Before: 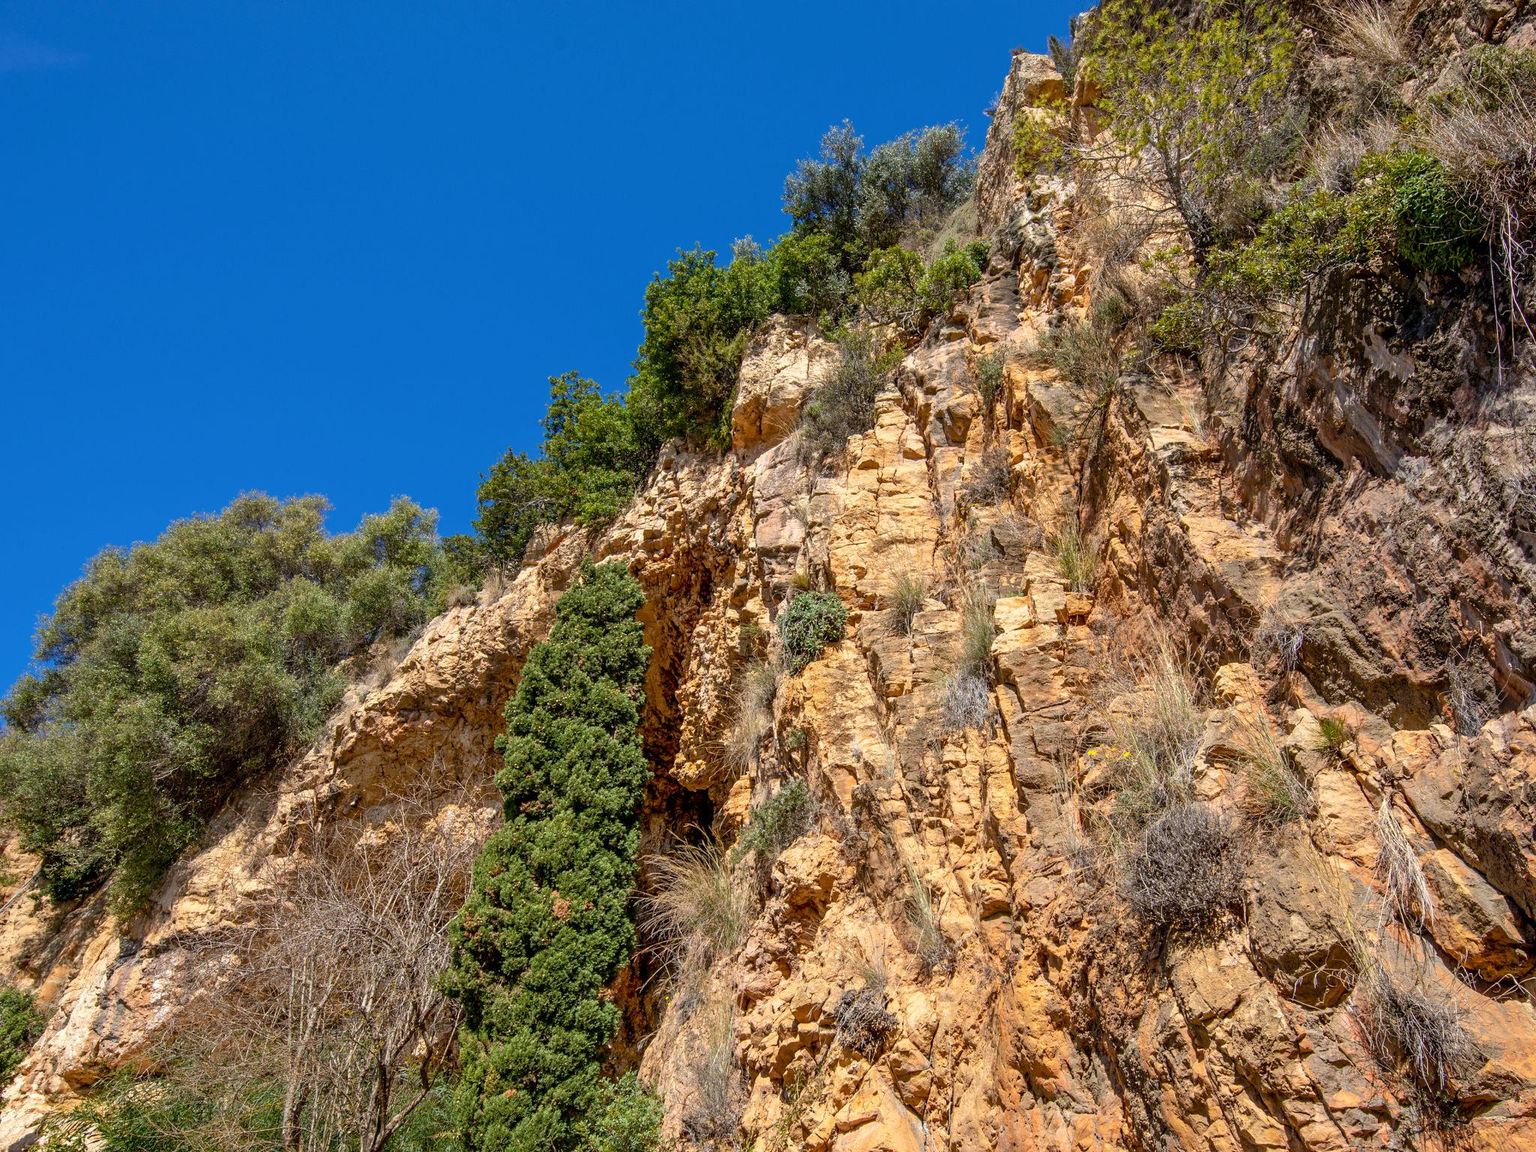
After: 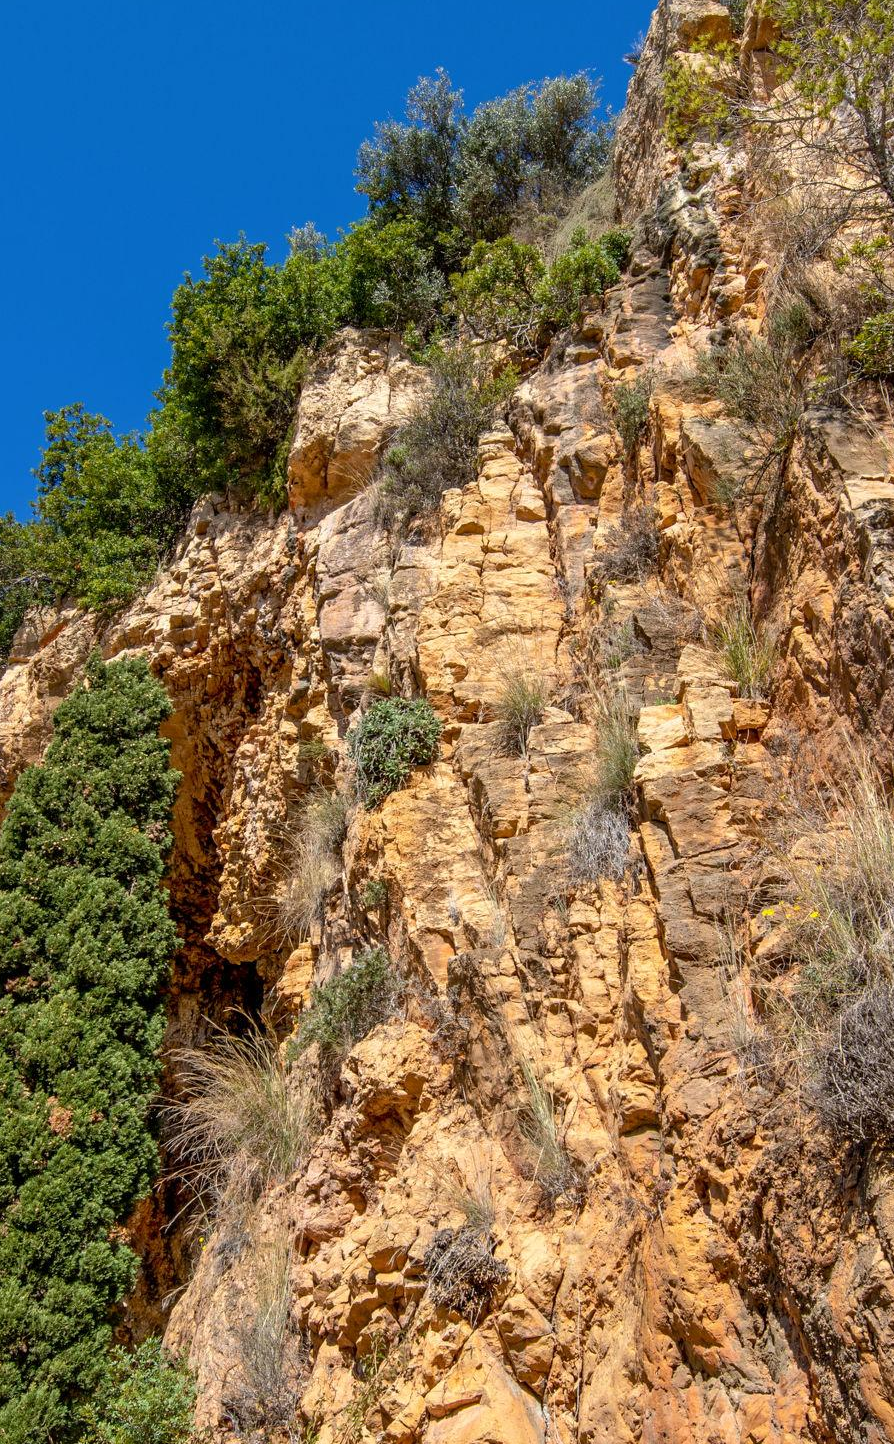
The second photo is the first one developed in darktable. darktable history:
crop: left 33.63%, top 5.936%, right 22.71%
